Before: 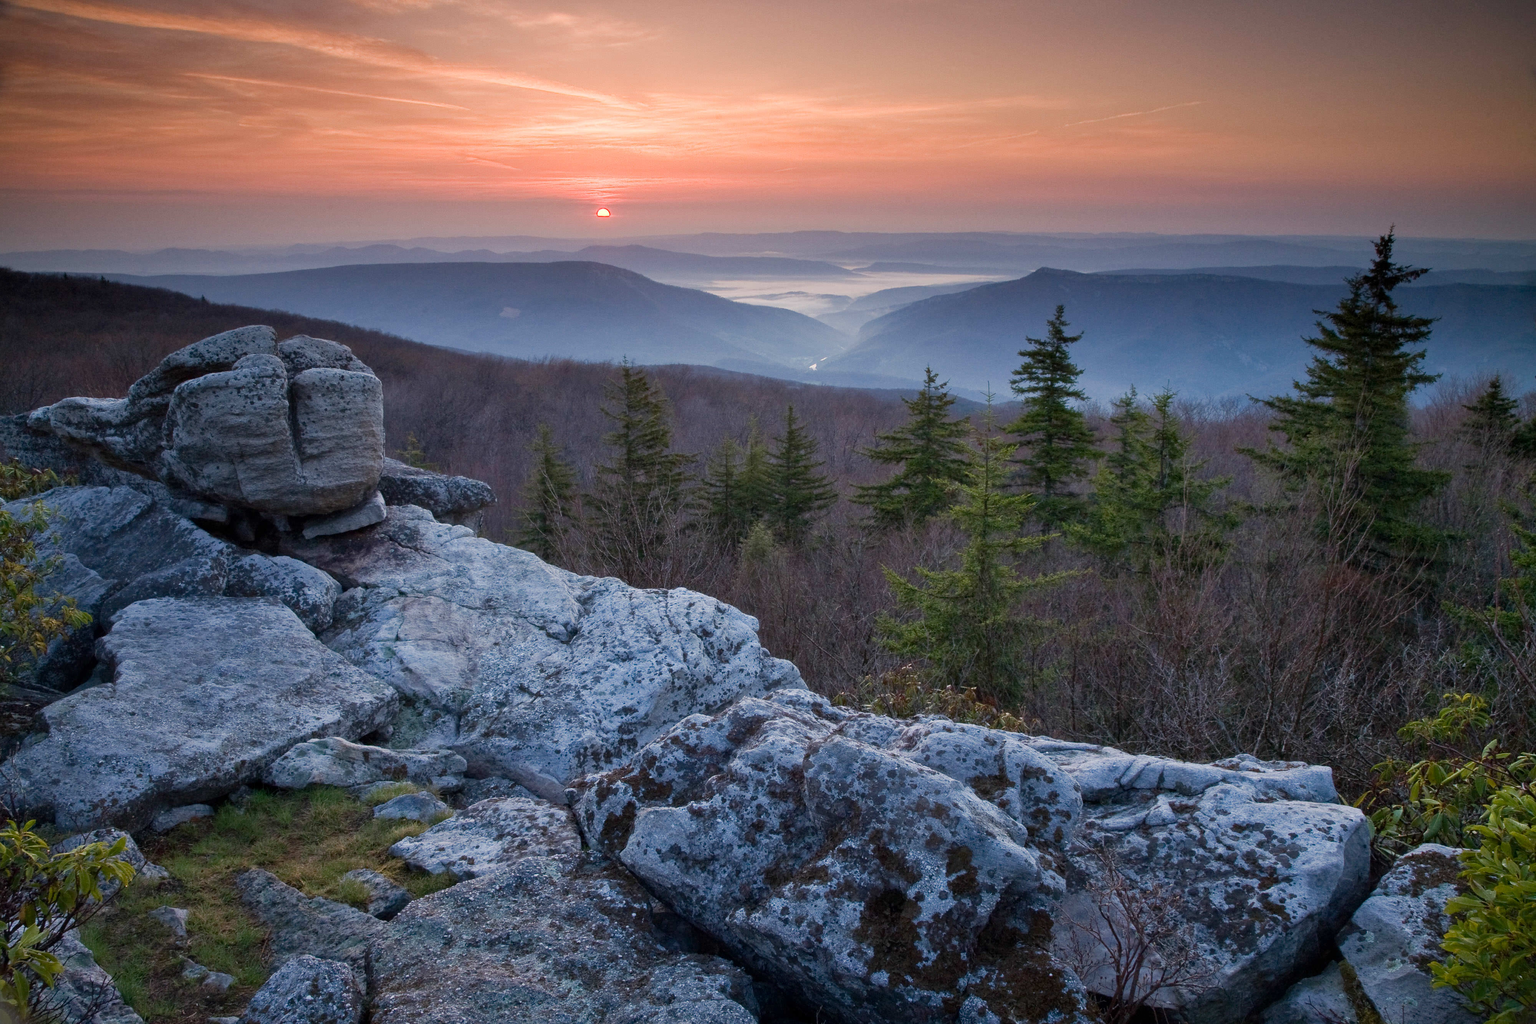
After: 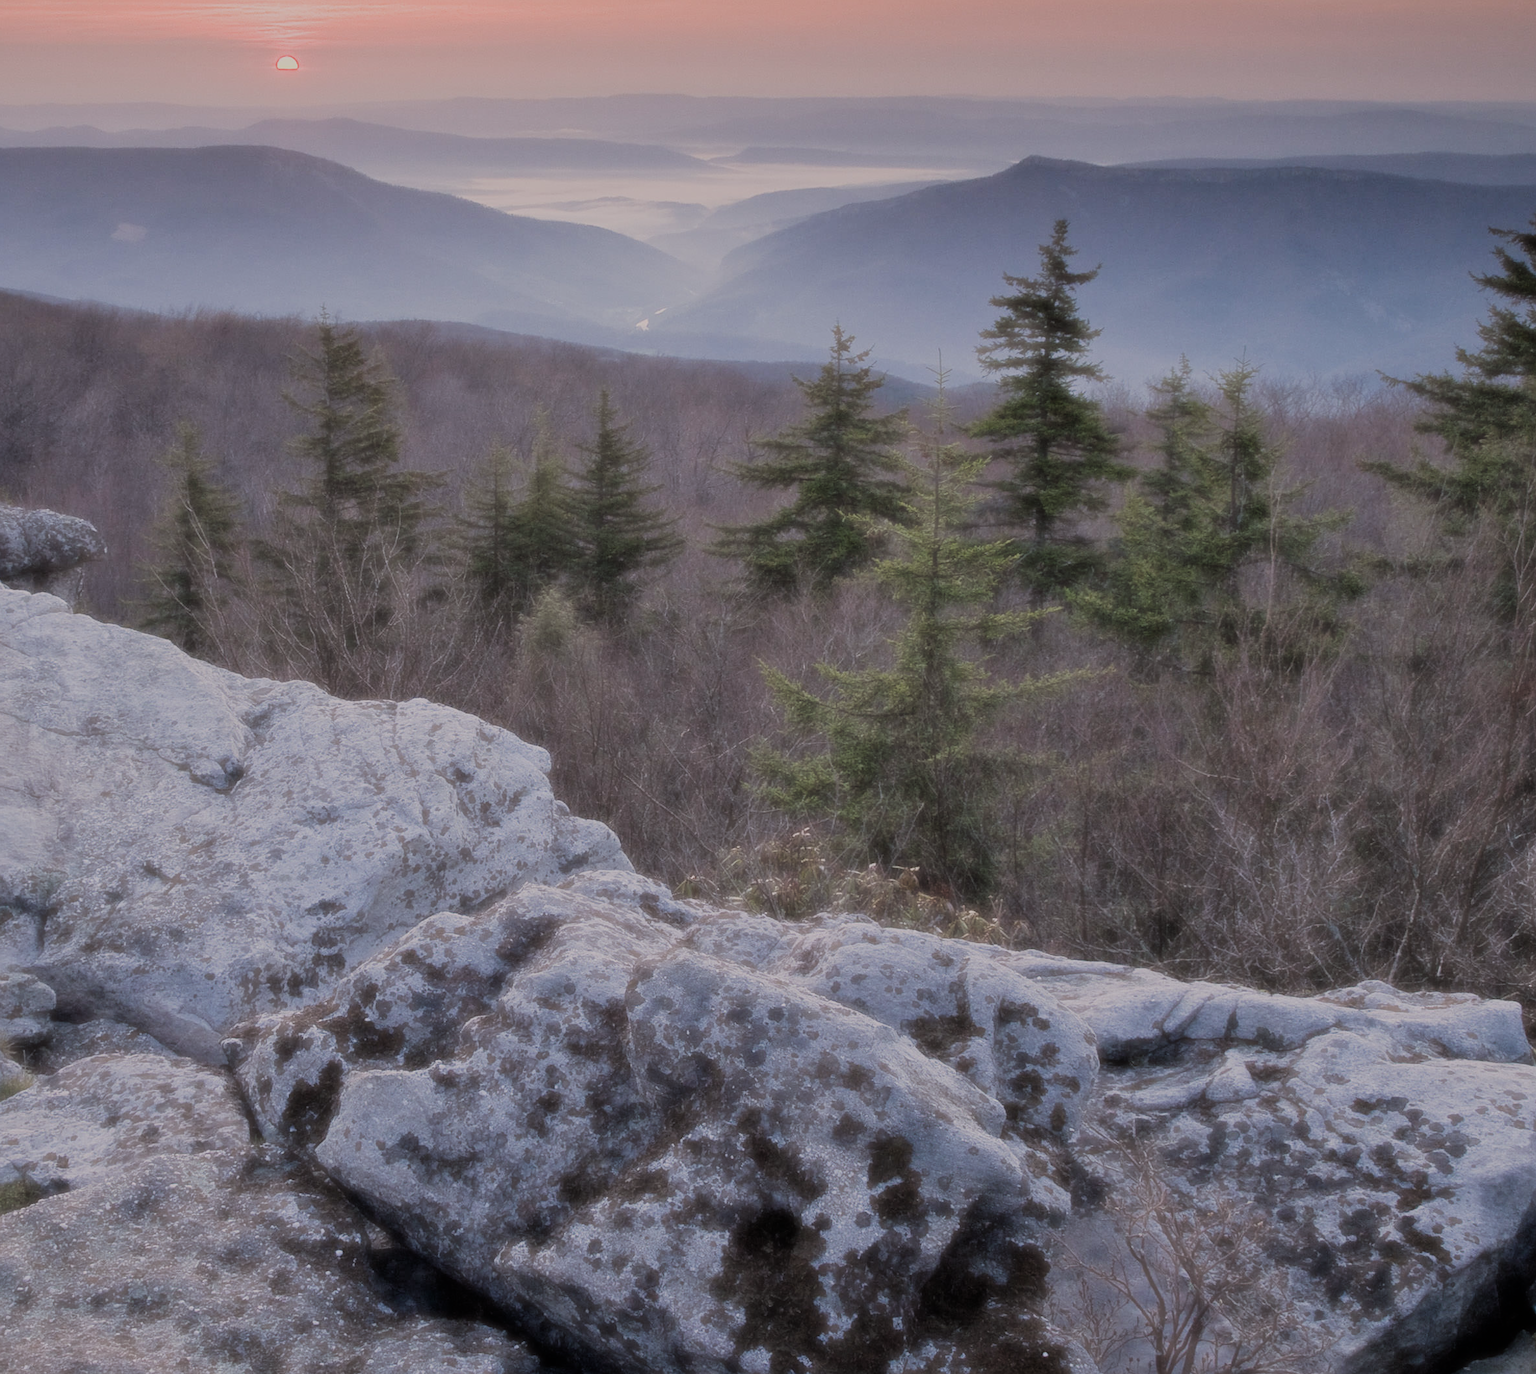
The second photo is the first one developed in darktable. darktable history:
filmic rgb: black relative exposure -7.65 EV, white relative exposure 4.56 EV, hardness 3.61, iterations of high-quality reconstruction 0
crop and rotate: left 28.262%, top 17.161%, right 12.705%, bottom 3.601%
sharpen: amount 0.207
haze removal: strength -0.897, distance 0.231, compatibility mode true, adaptive false
